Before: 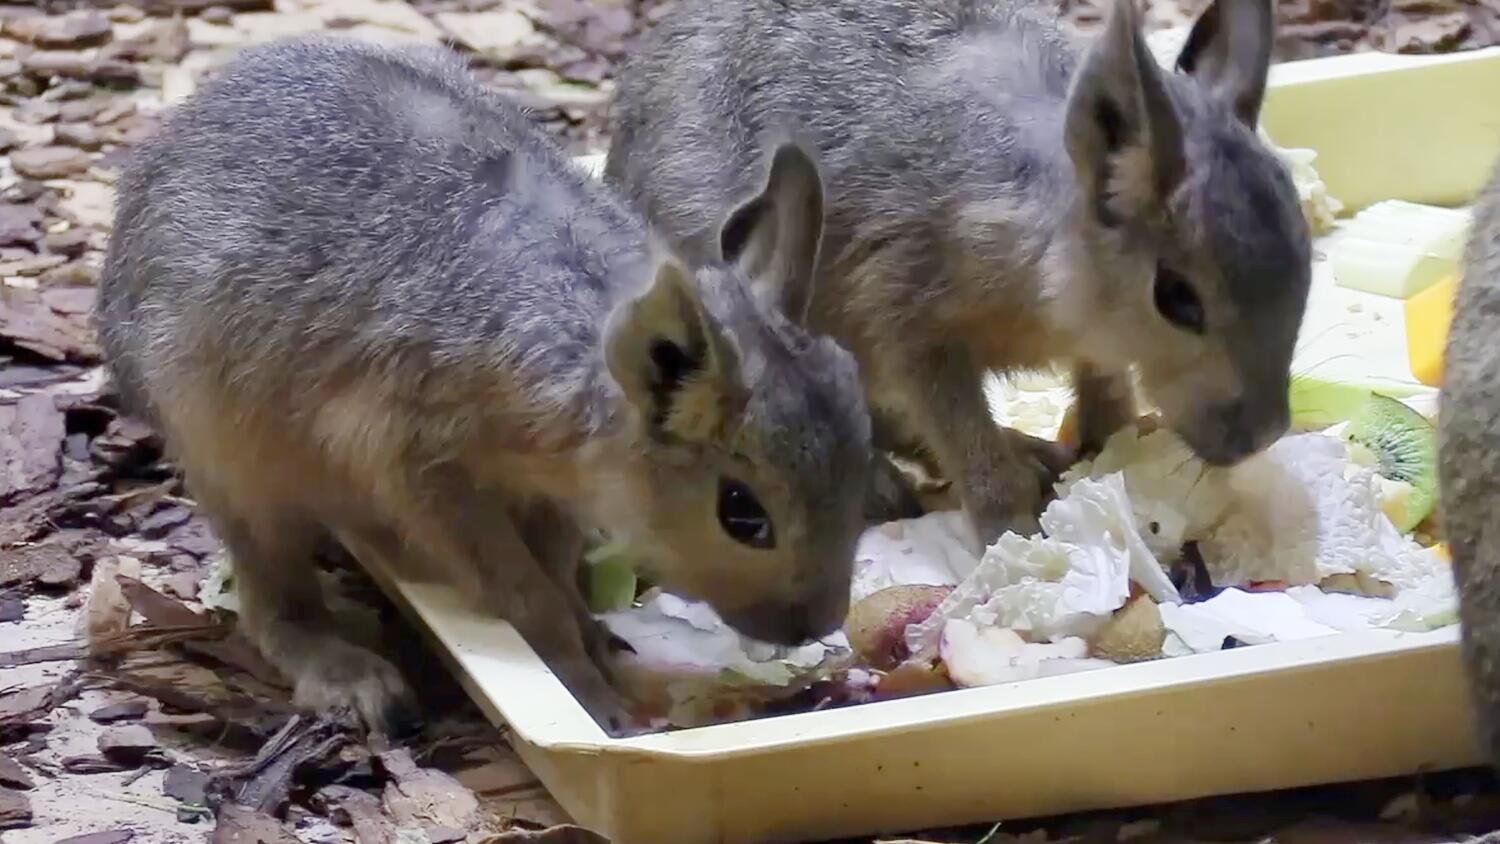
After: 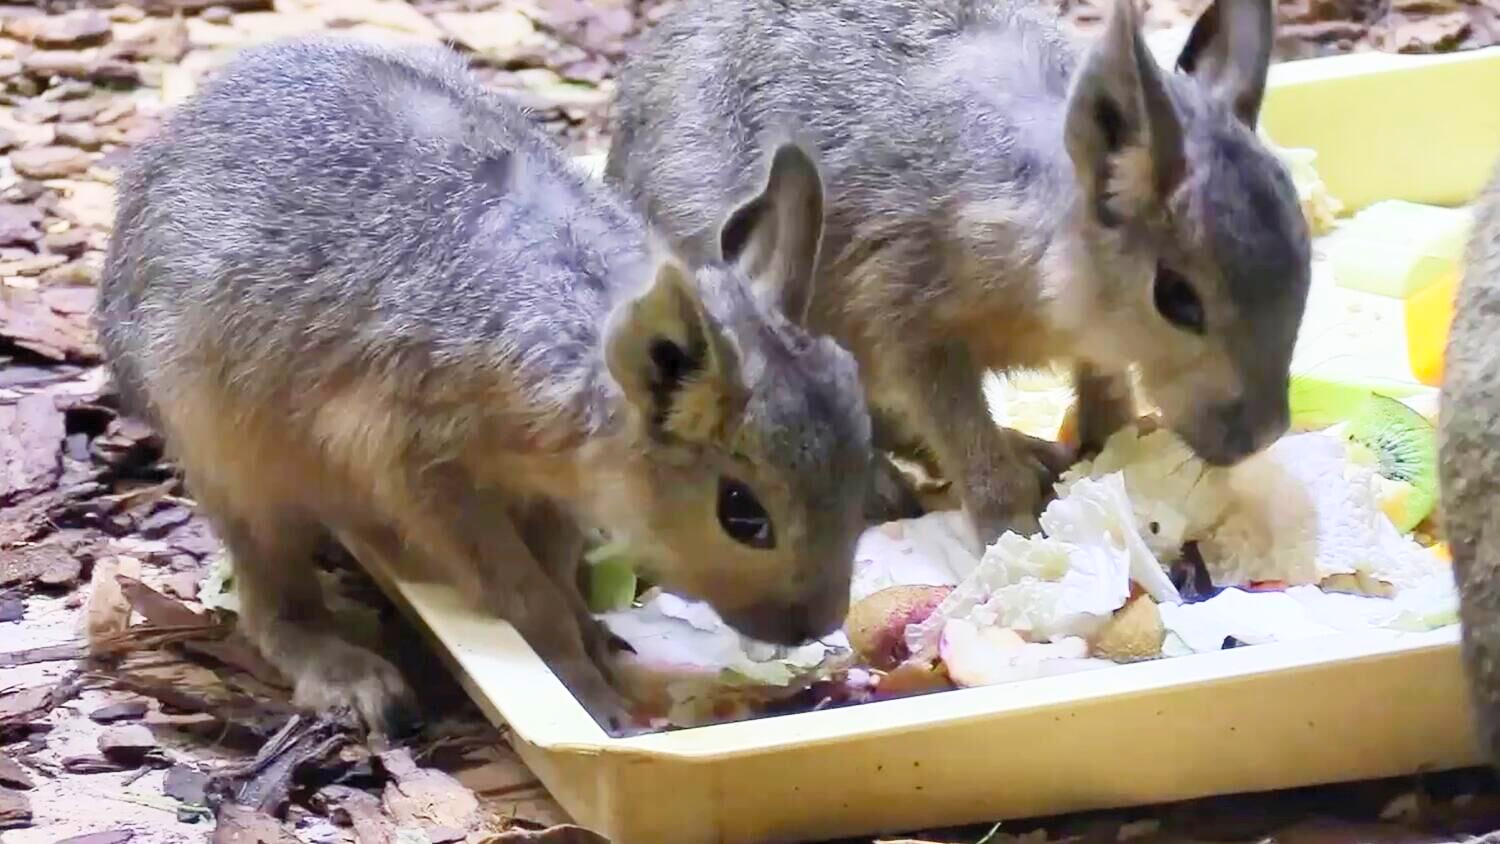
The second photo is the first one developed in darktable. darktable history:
contrast brightness saturation: contrast 0.245, brightness 0.267, saturation 0.386
